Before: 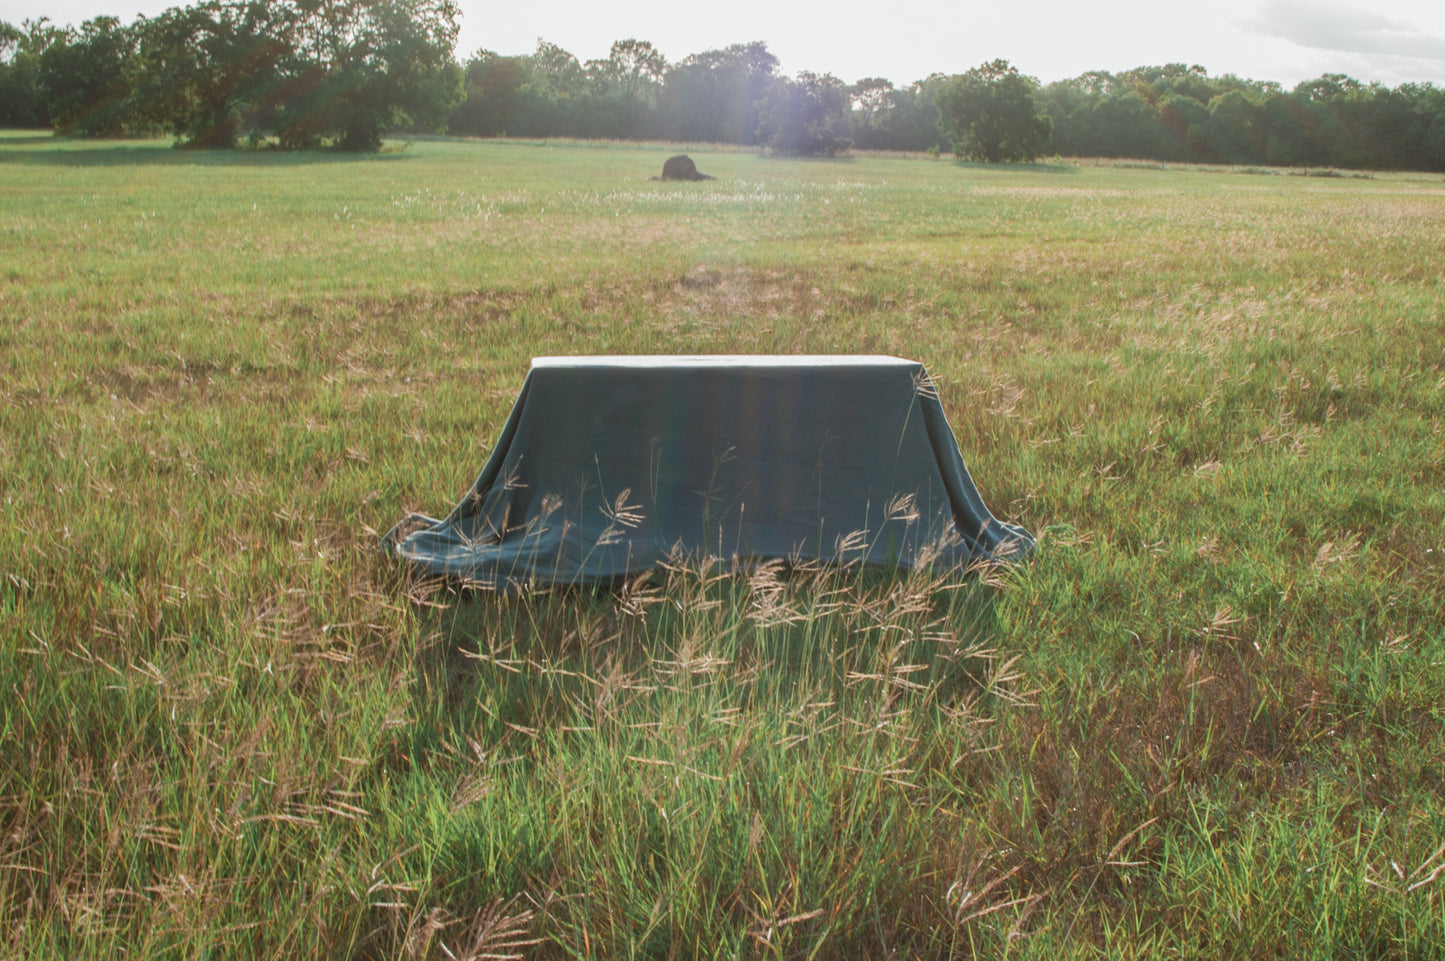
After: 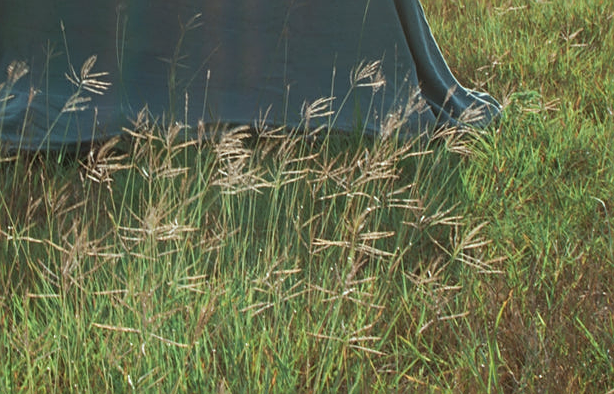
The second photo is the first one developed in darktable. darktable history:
sharpen: on, module defaults
crop: left 36.968%, top 45.061%, right 20.49%, bottom 13.841%
color correction: highlights a* -6.59, highlights b* 0.863
